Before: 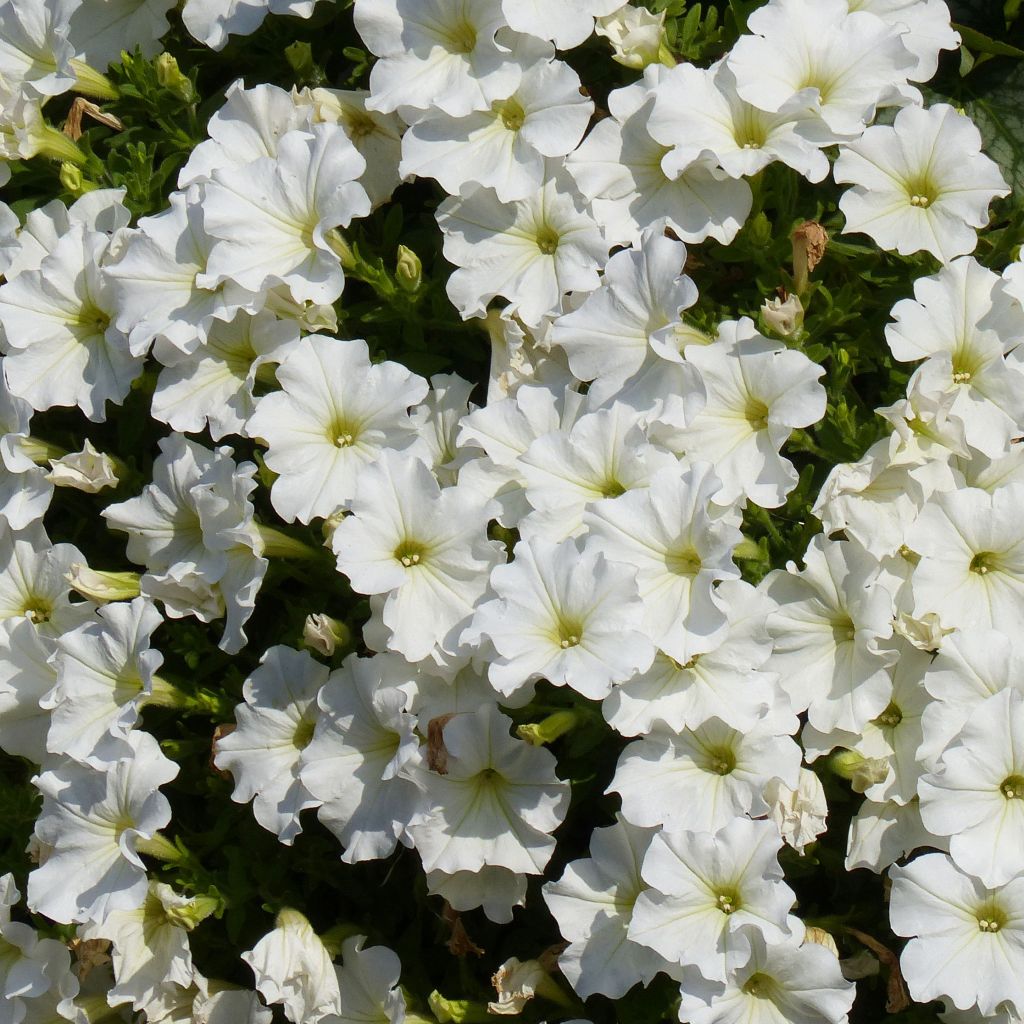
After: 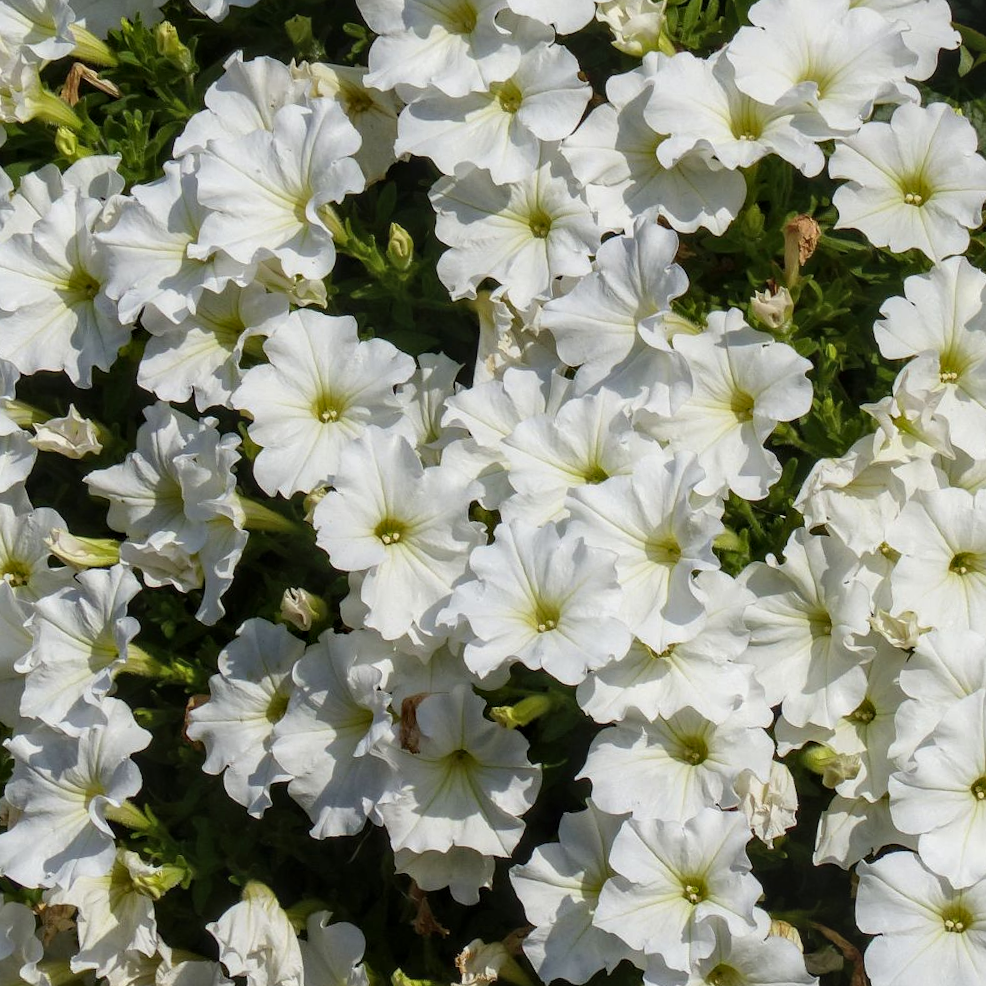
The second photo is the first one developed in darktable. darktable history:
crop and rotate: angle -2.23°
local contrast: on, module defaults
